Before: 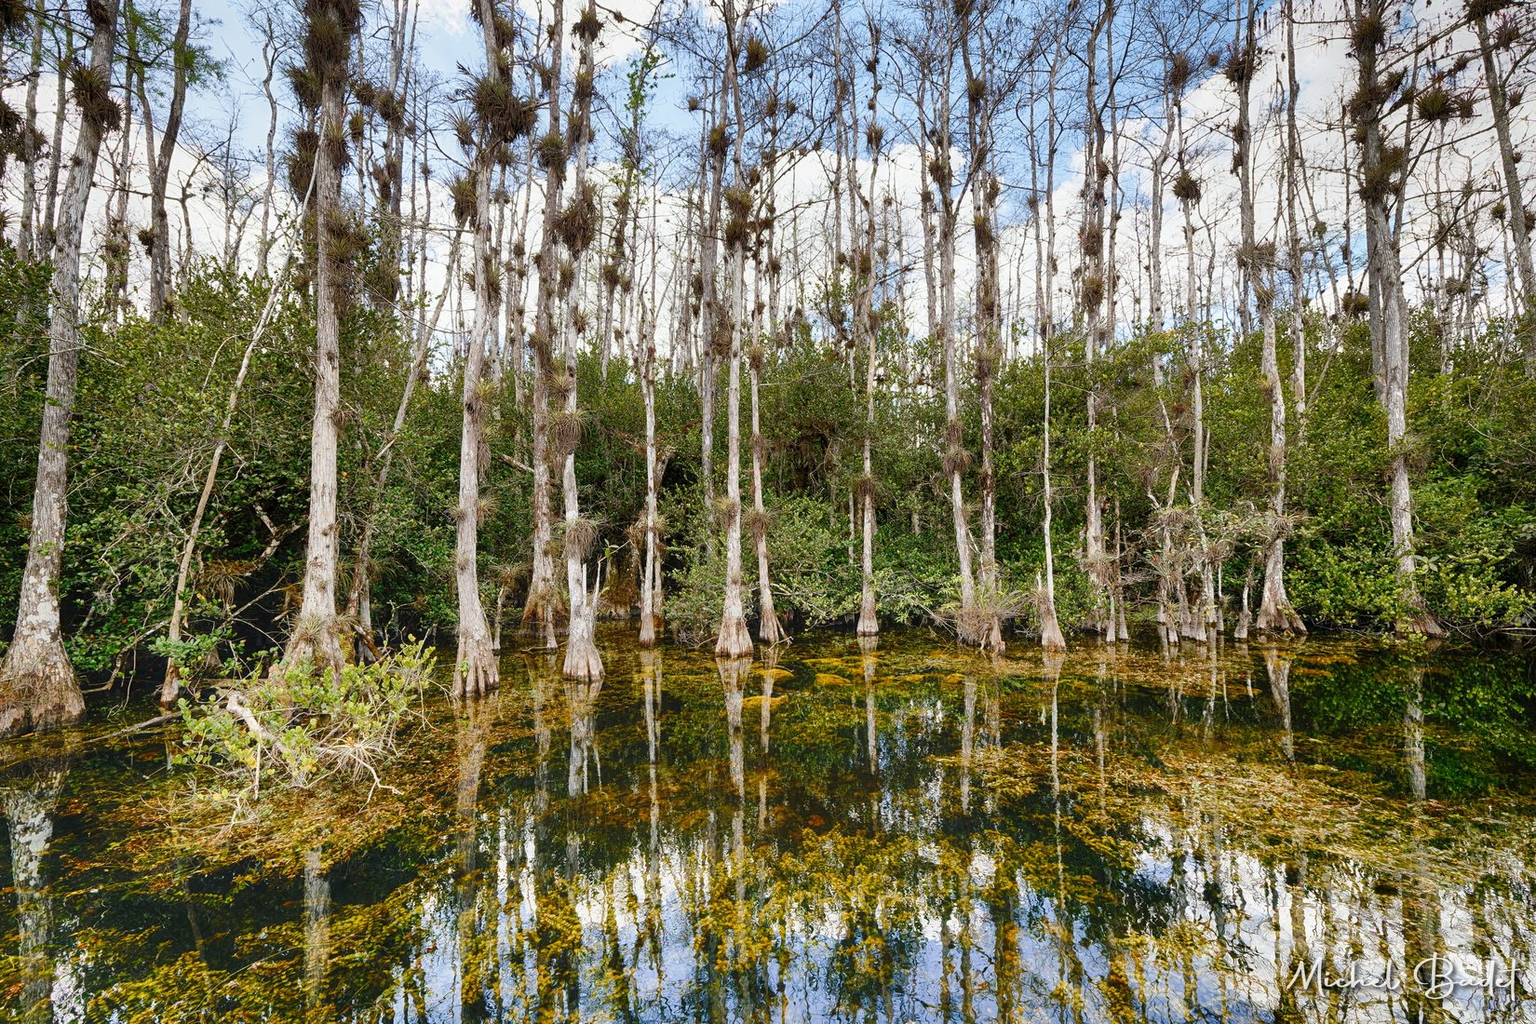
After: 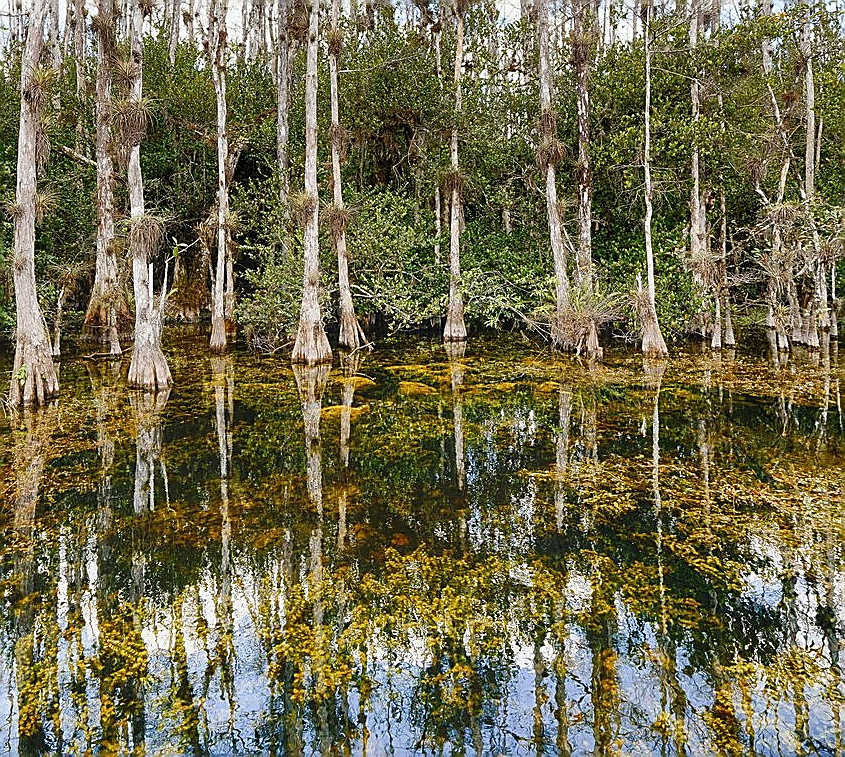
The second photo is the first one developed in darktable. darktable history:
crop and rotate: left 28.935%, top 31.131%, right 19.845%
sharpen: radius 1.359, amount 1.25, threshold 0.836
